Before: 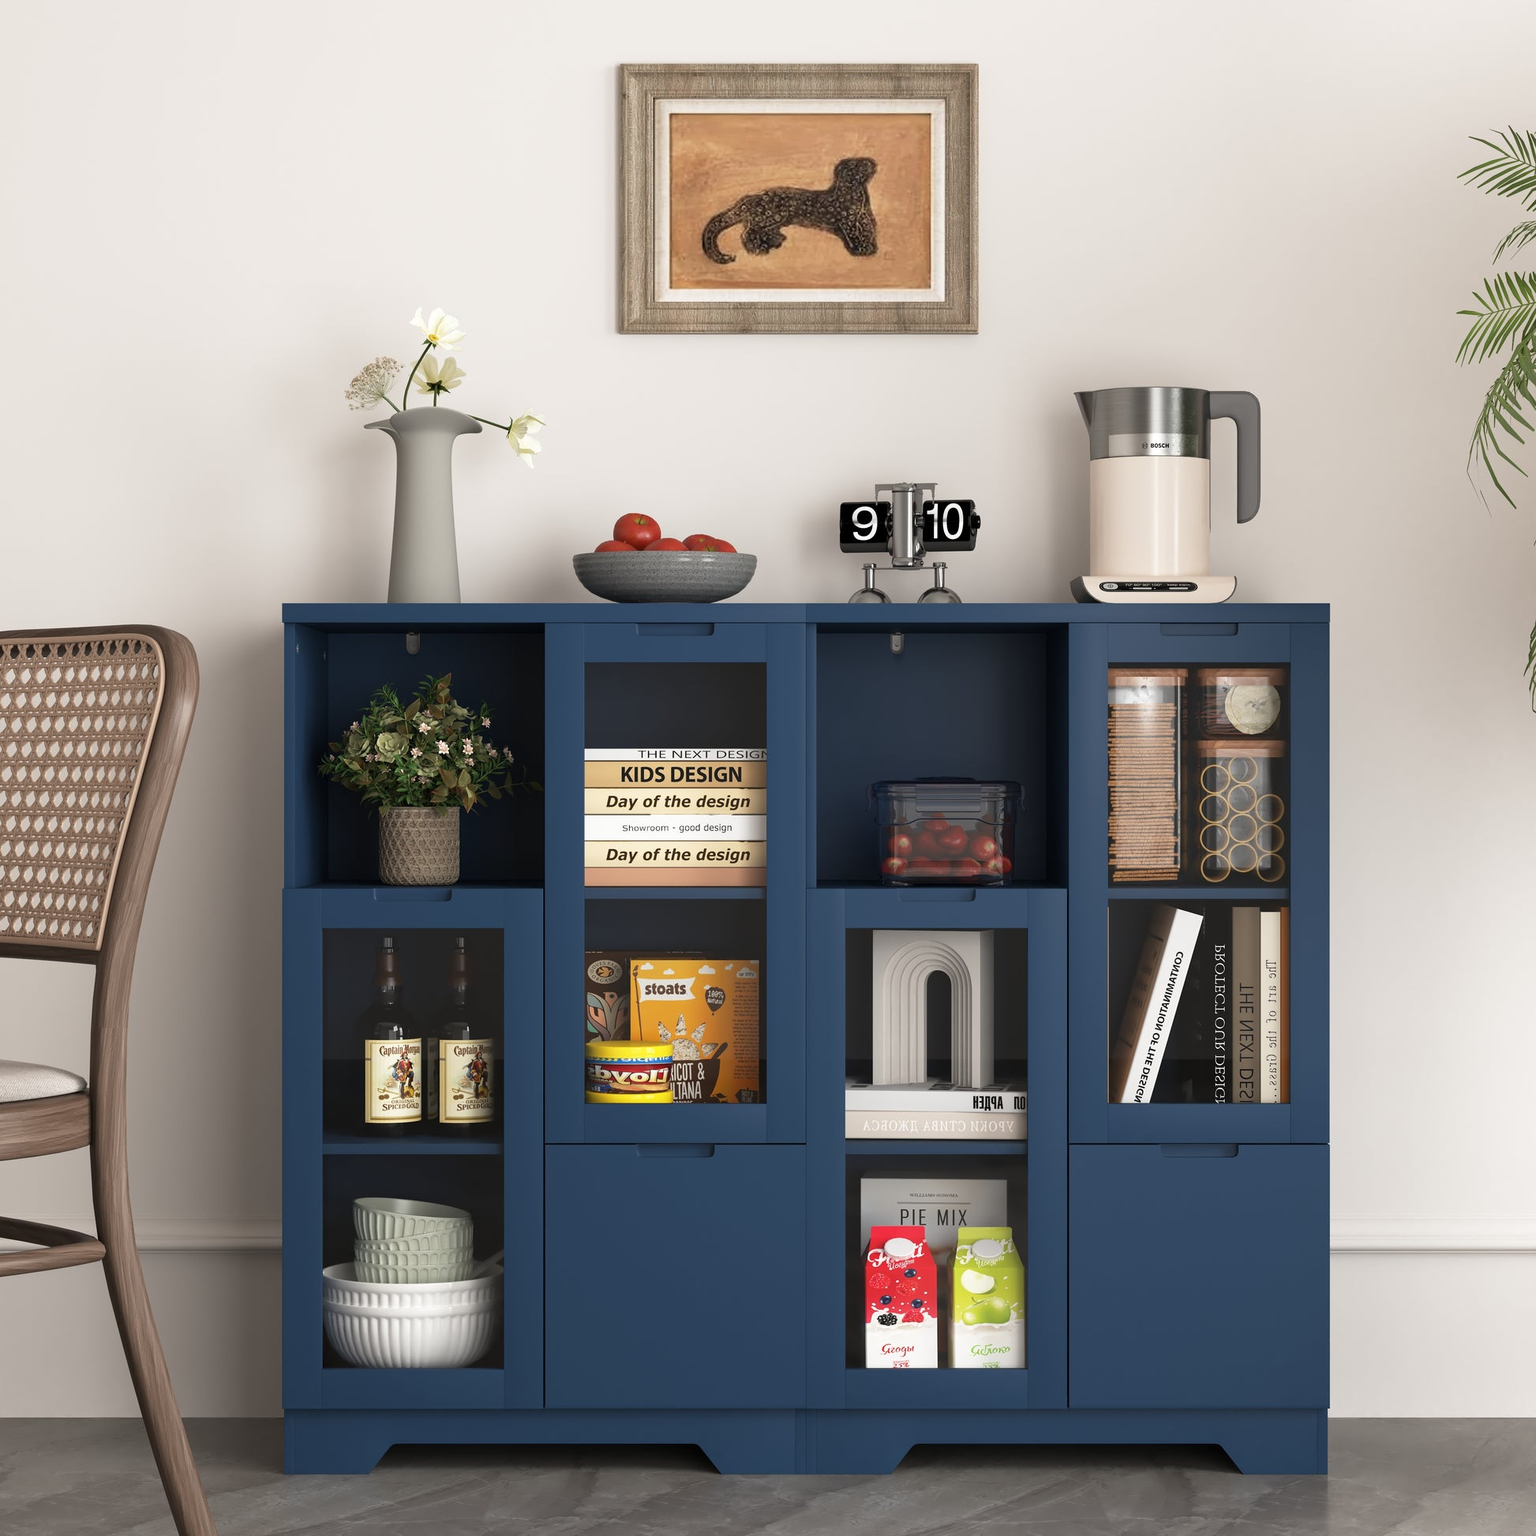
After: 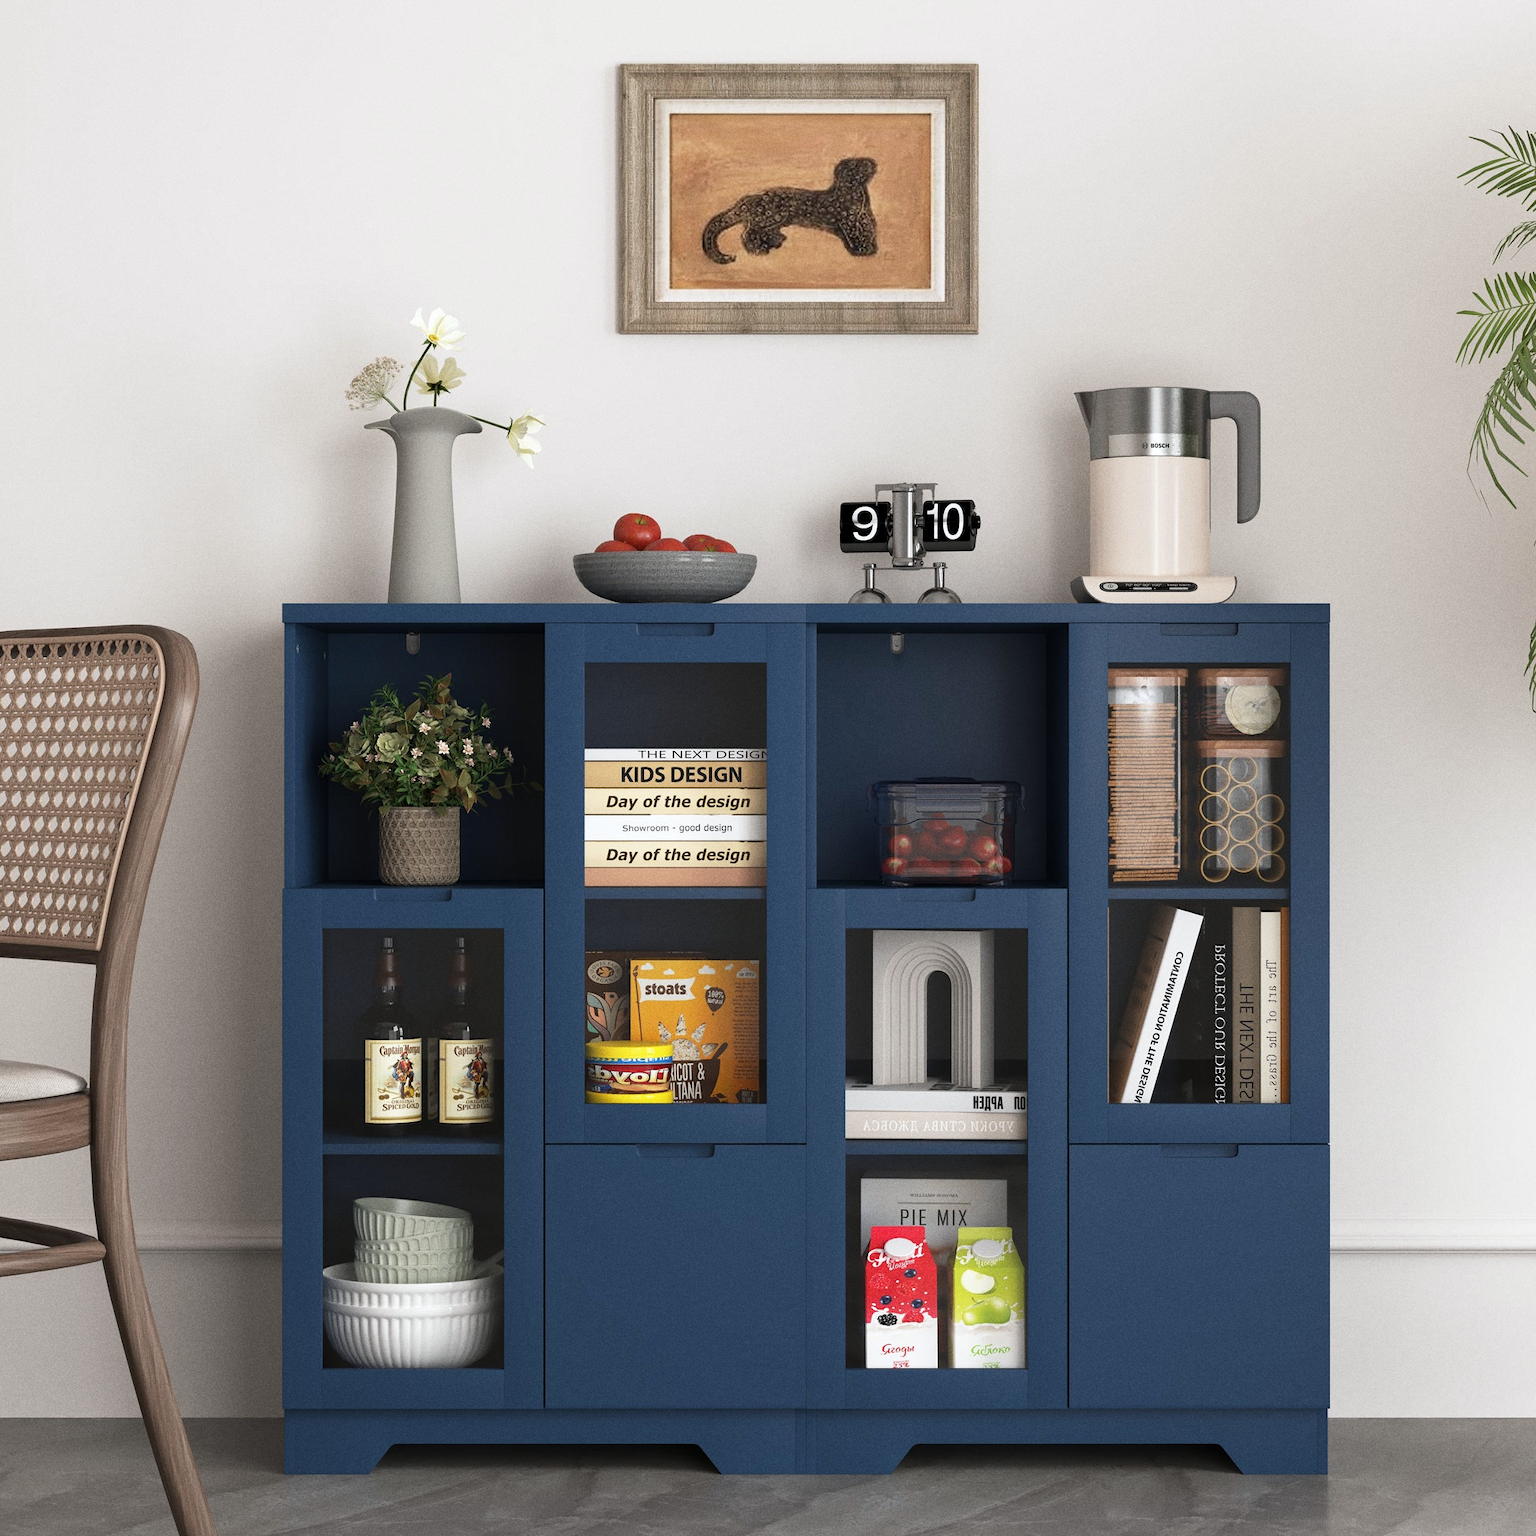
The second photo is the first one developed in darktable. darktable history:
white balance: red 0.988, blue 1.017
grain: coarseness 0.09 ISO
